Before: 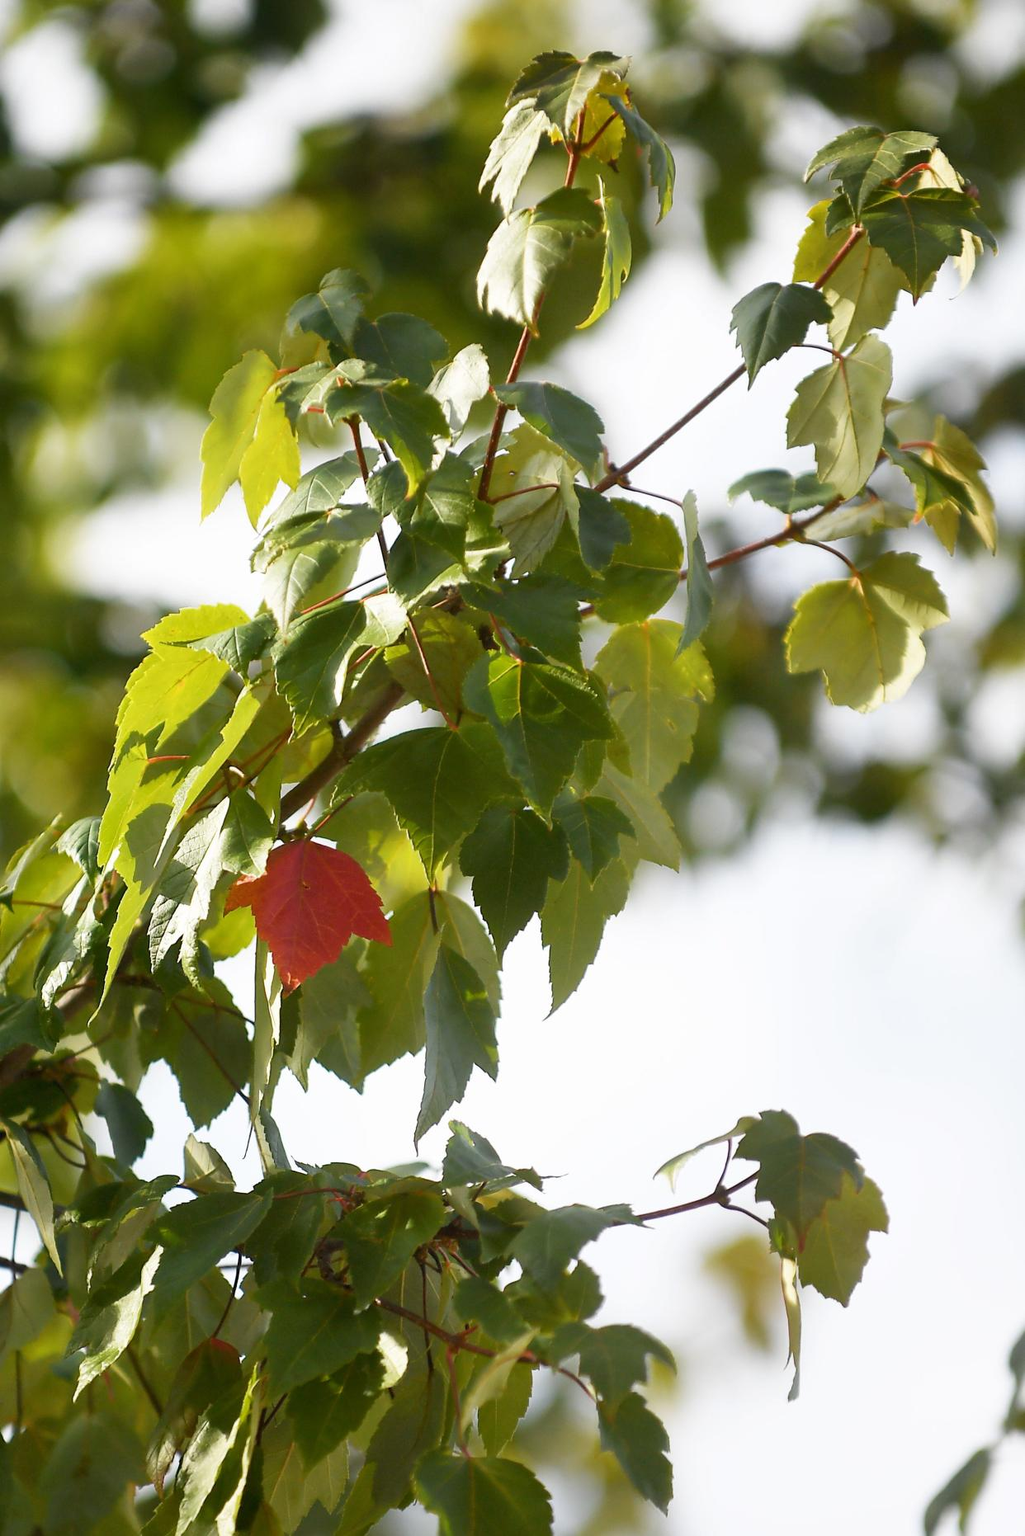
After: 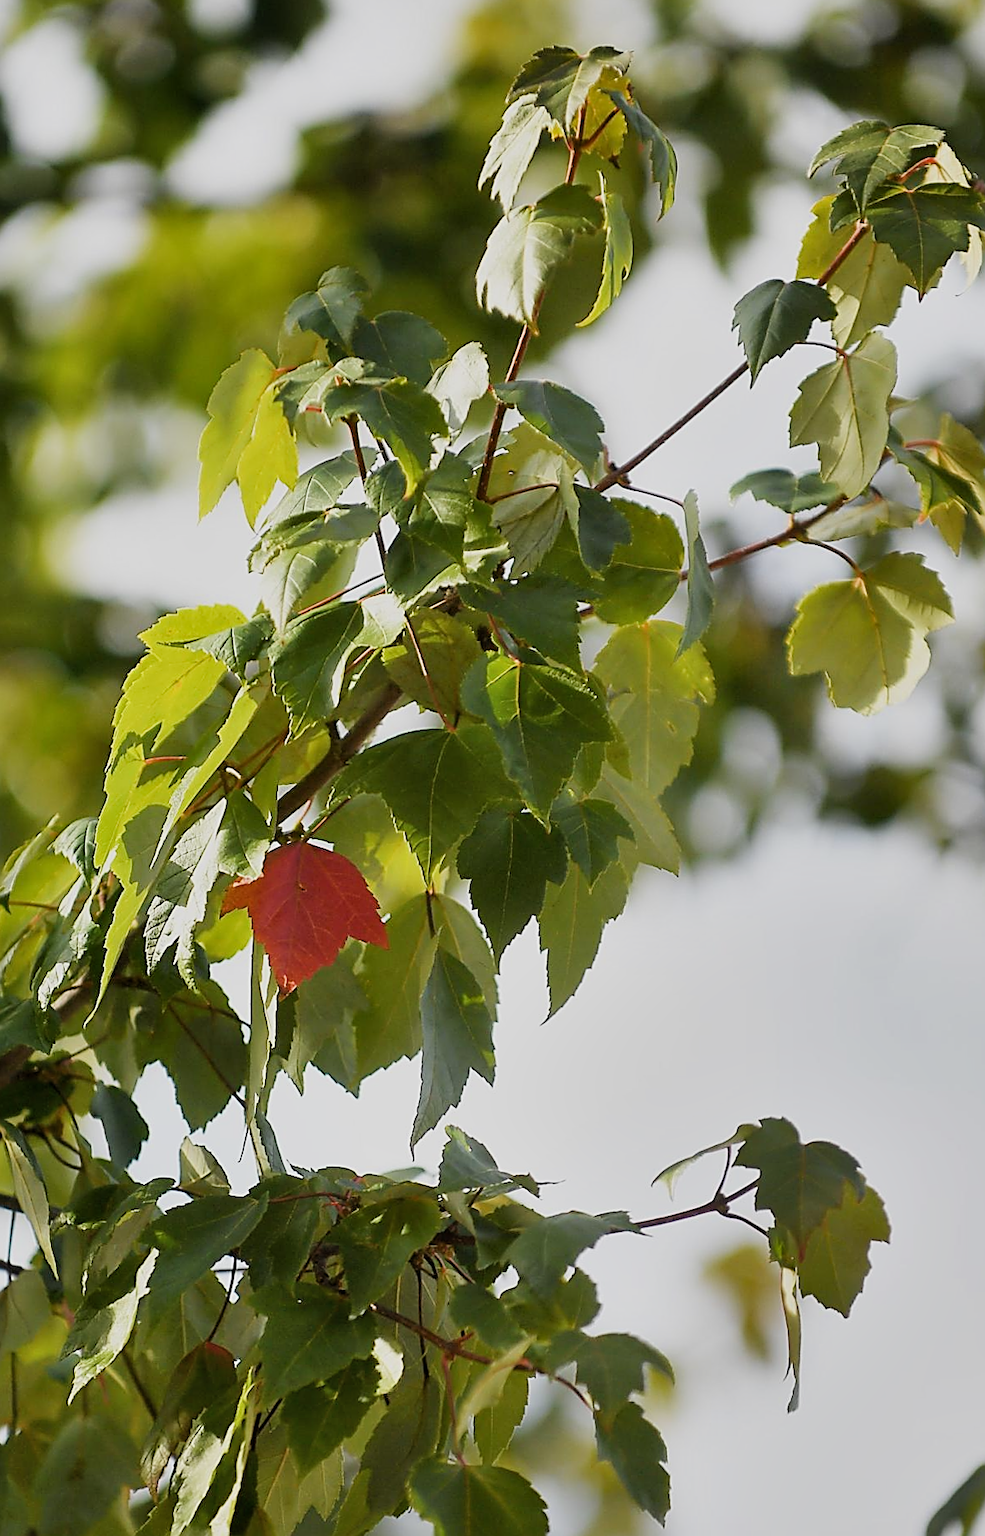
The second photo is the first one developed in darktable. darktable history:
crop: right 4.126%, bottom 0.031%
shadows and highlights: low approximation 0.01, soften with gaussian
rotate and perspective: rotation 0.192°, lens shift (horizontal) -0.015, crop left 0.005, crop right 0.996, crop top 0.006, crop bottom 0.99
filmic rgb: hardness 4.17
sharpen: amount 1
